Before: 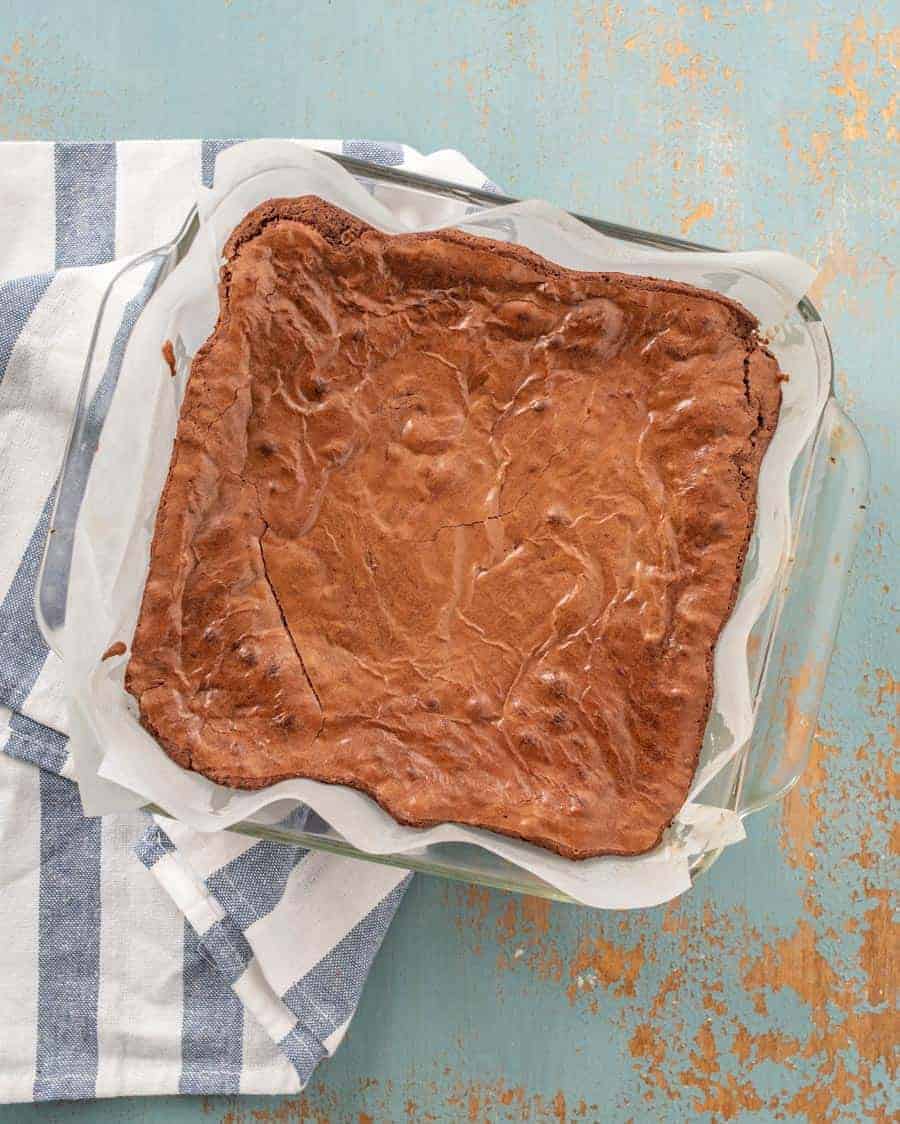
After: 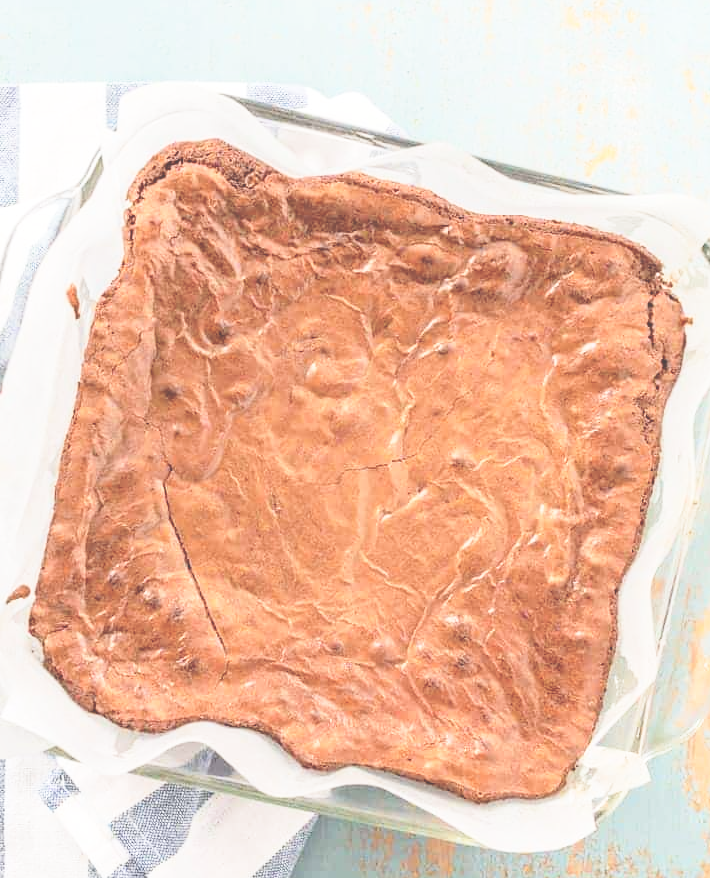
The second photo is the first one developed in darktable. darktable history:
base curve: curves: ch0 [(0, 0) (0.028, 0.03) (0.121, 0.232) (0.46, 0.748) (0.859, 0.968) (1, 1)], preserve colors none
crop and rotate: left 10.693%, top 5.077%, right 10.396%, bottom 16.767%
exposure: black level correction -0.043, exposure 0.059 EV, compensate highlight preservation false
shadows and highlights: shadows 1.17, highlights 41.49
